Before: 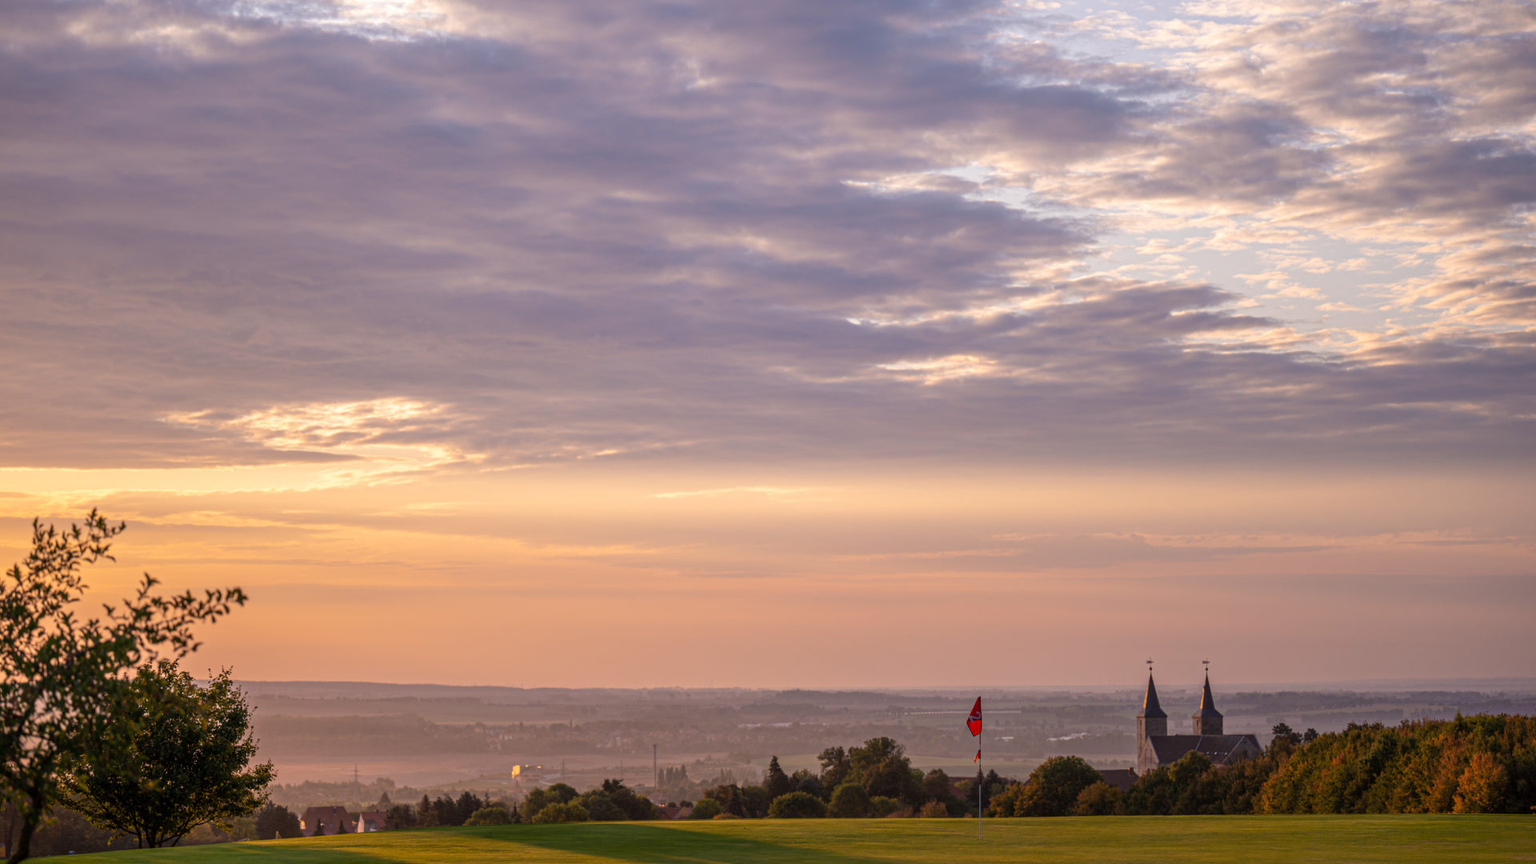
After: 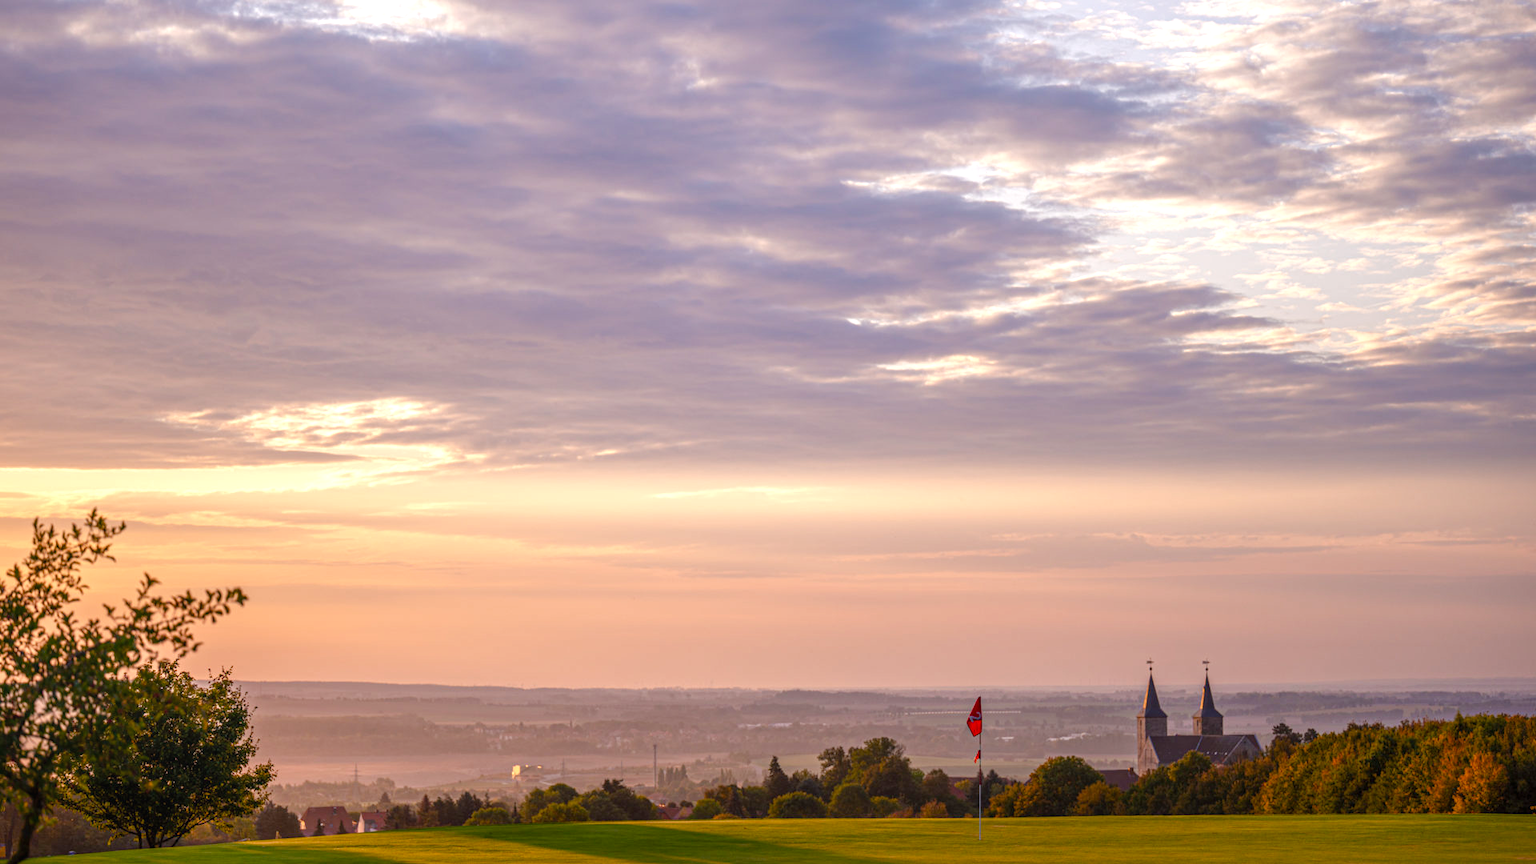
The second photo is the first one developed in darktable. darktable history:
local contrast: detail 110%
color balance rgb: perceptual saturation grading › global saturation 20%, perceptual saturation grading › highlights -50%, perceptual saturation grading › shadows 30%, perceptual brilliance grading › global brilliance 10%, perceptual brilliance grading › shadows 15%
